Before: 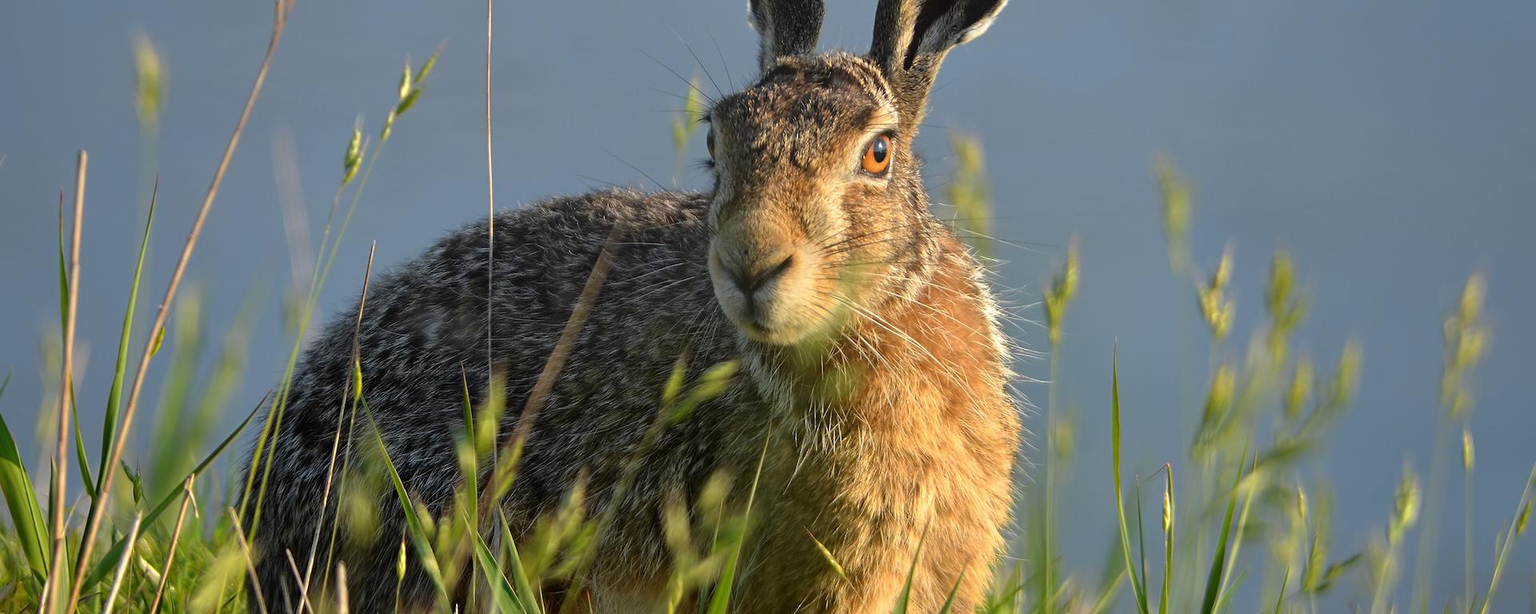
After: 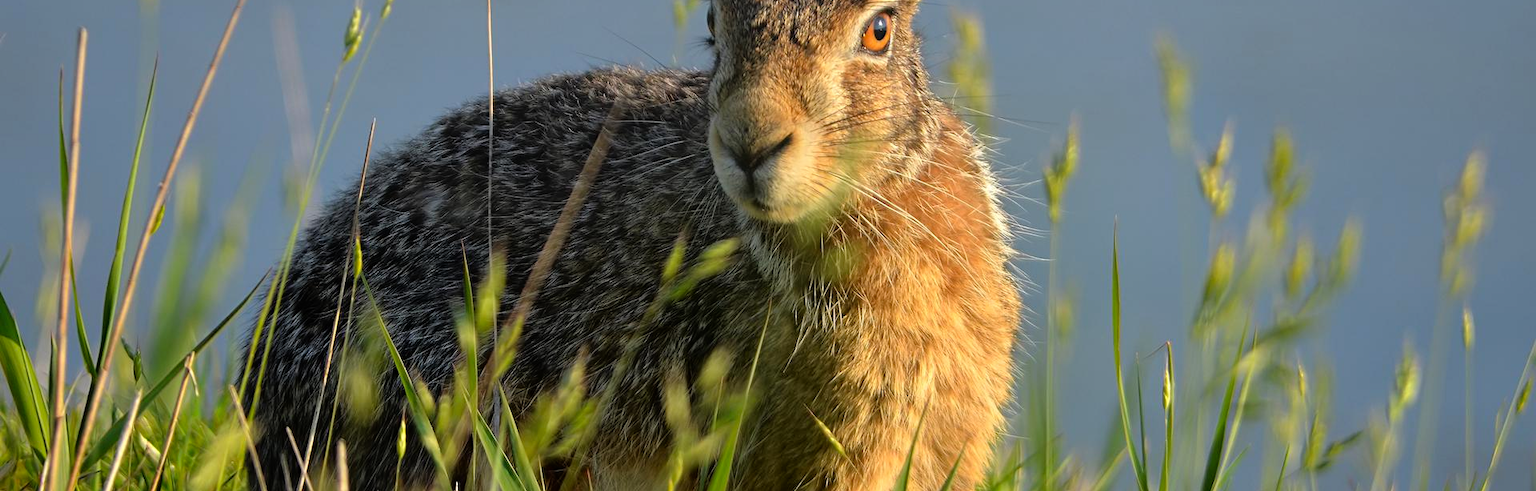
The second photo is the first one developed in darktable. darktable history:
color correction: saturation 1.11
crop and rotate: top 19.998%
rgb curve: curves: ch0 [(0, 0) (0.136, 0.078) (0.262, 0.245) (0.414, 0.42) (1, 1)], compensate middle gray true, preserve colors basic power
